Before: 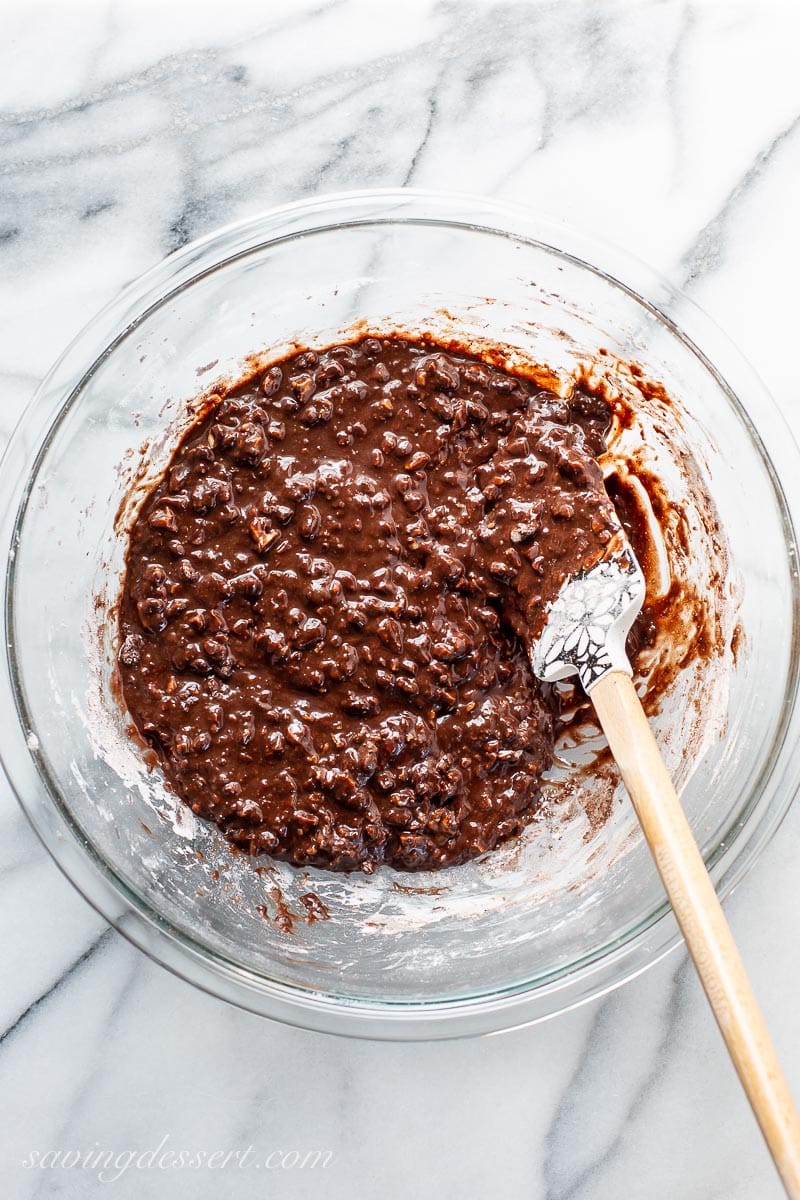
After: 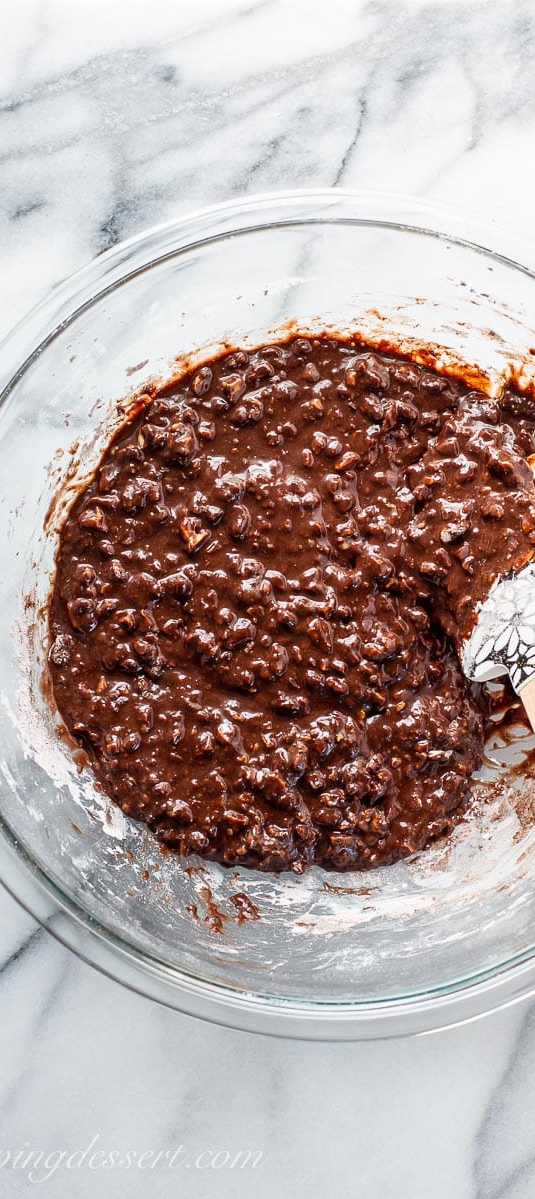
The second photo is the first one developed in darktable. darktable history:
crop and rotate: left 8.87%, right 24.223%
